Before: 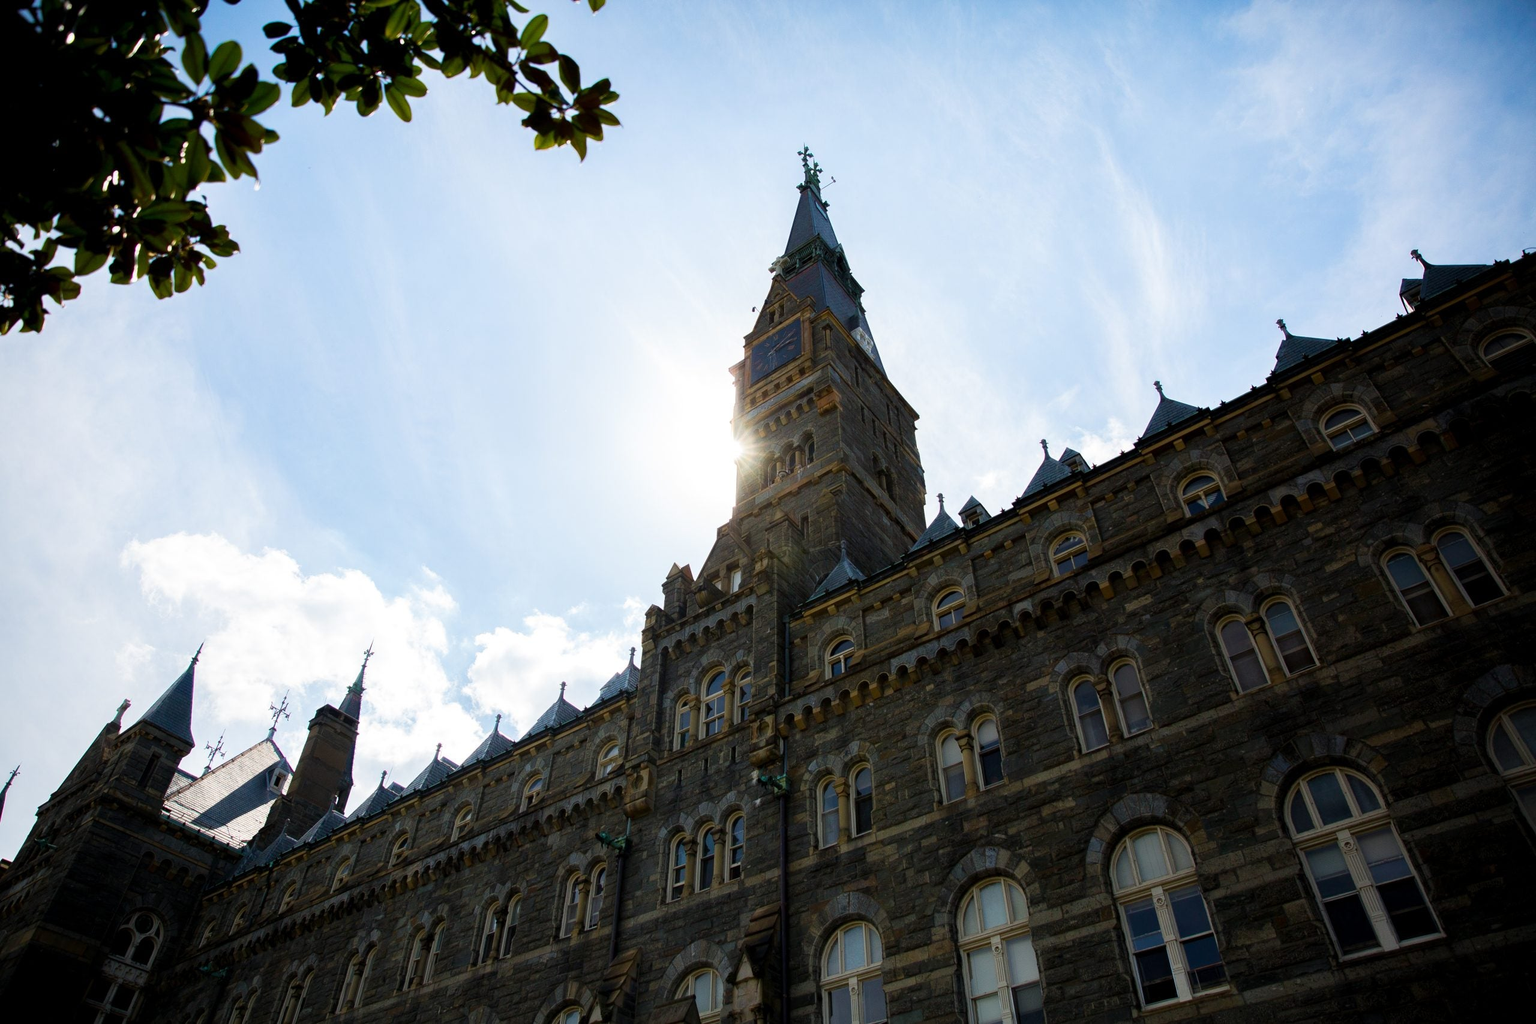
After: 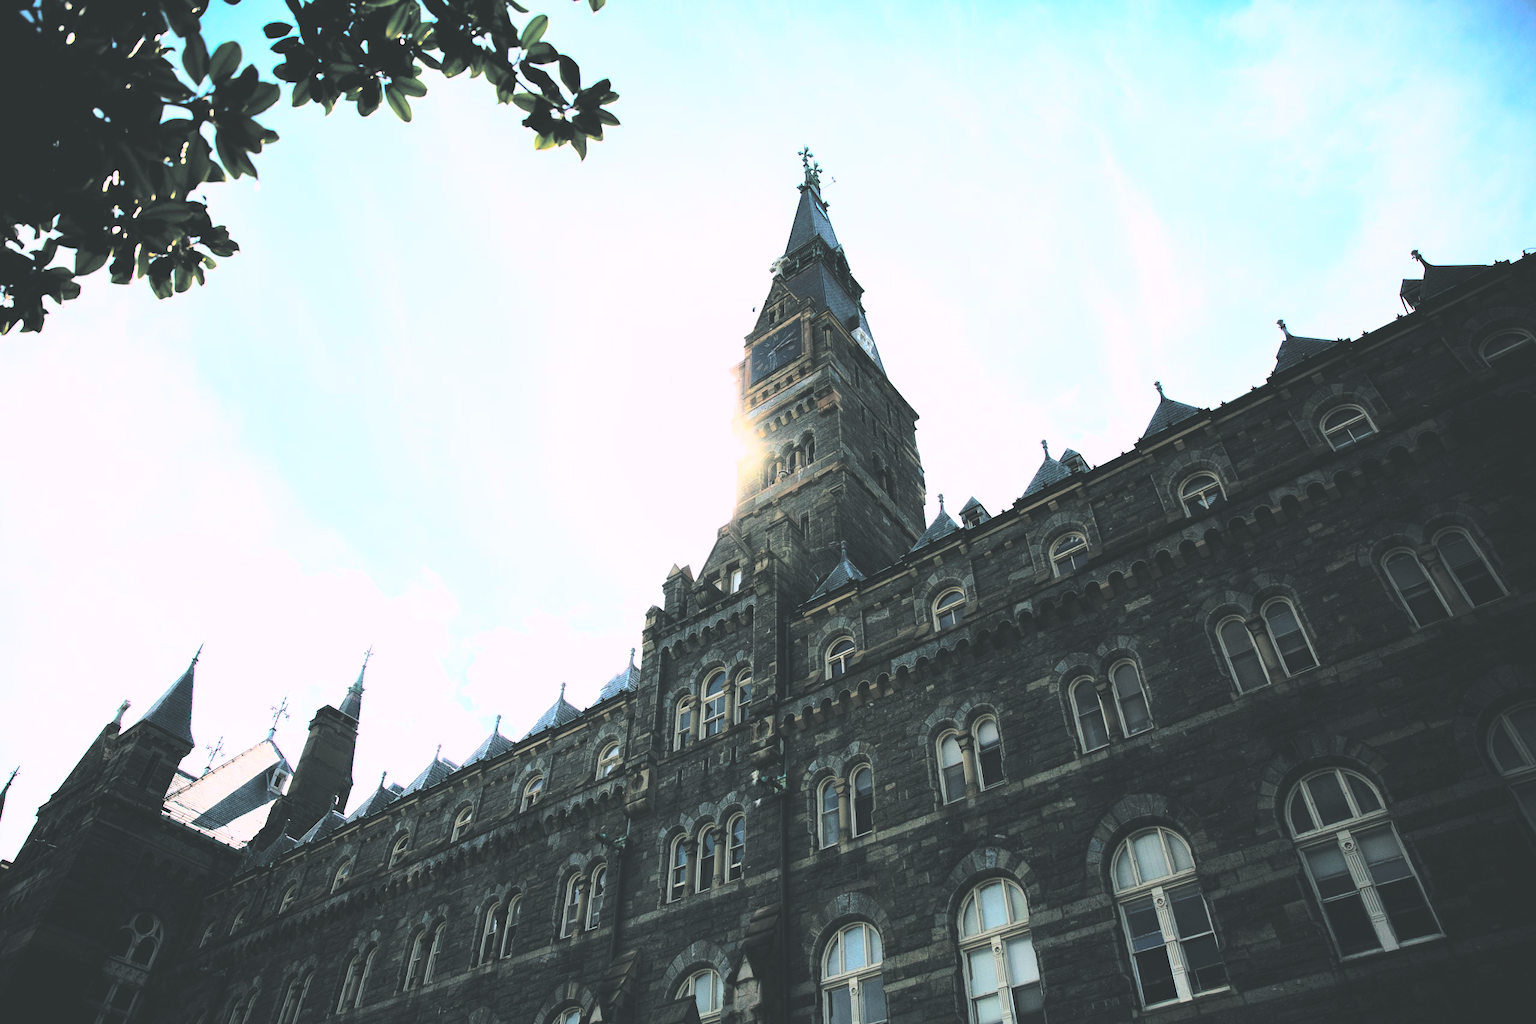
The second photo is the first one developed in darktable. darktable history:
contrast brightness saturation: brightness 1
color balance: lift [1.016, 0.983, 1, 1.017], gamma [0.78, 1.018, 1.043, 0.957], gain [0.786, 1.063, 0.937, 1.017], input saturation 118.26%, contrast 13.43%, contrast fulcrum 21.62%, output saturation 82.76%
rgb curve: curves: ch0 [(0, 0) (0.21, 0.15) (0.24, 0.21) (0.5, 0.75) (0.75, 0.96) (0.89, 0.99) (1, 1)]; ch1 [(0, 0.02) (0.21, 0.13) (0.25, 0.2) (0.5, 0.67) (0.75, 0.9) (0.89, 0.97) (1, 1)]; ch2 [(0, 0.02) (0.21, 0.13) (0.25, 0.2) (0.5, 0.67) (0.75, 0.9) (0.89, 0.97) (1, 1)], compensate middle gray true
